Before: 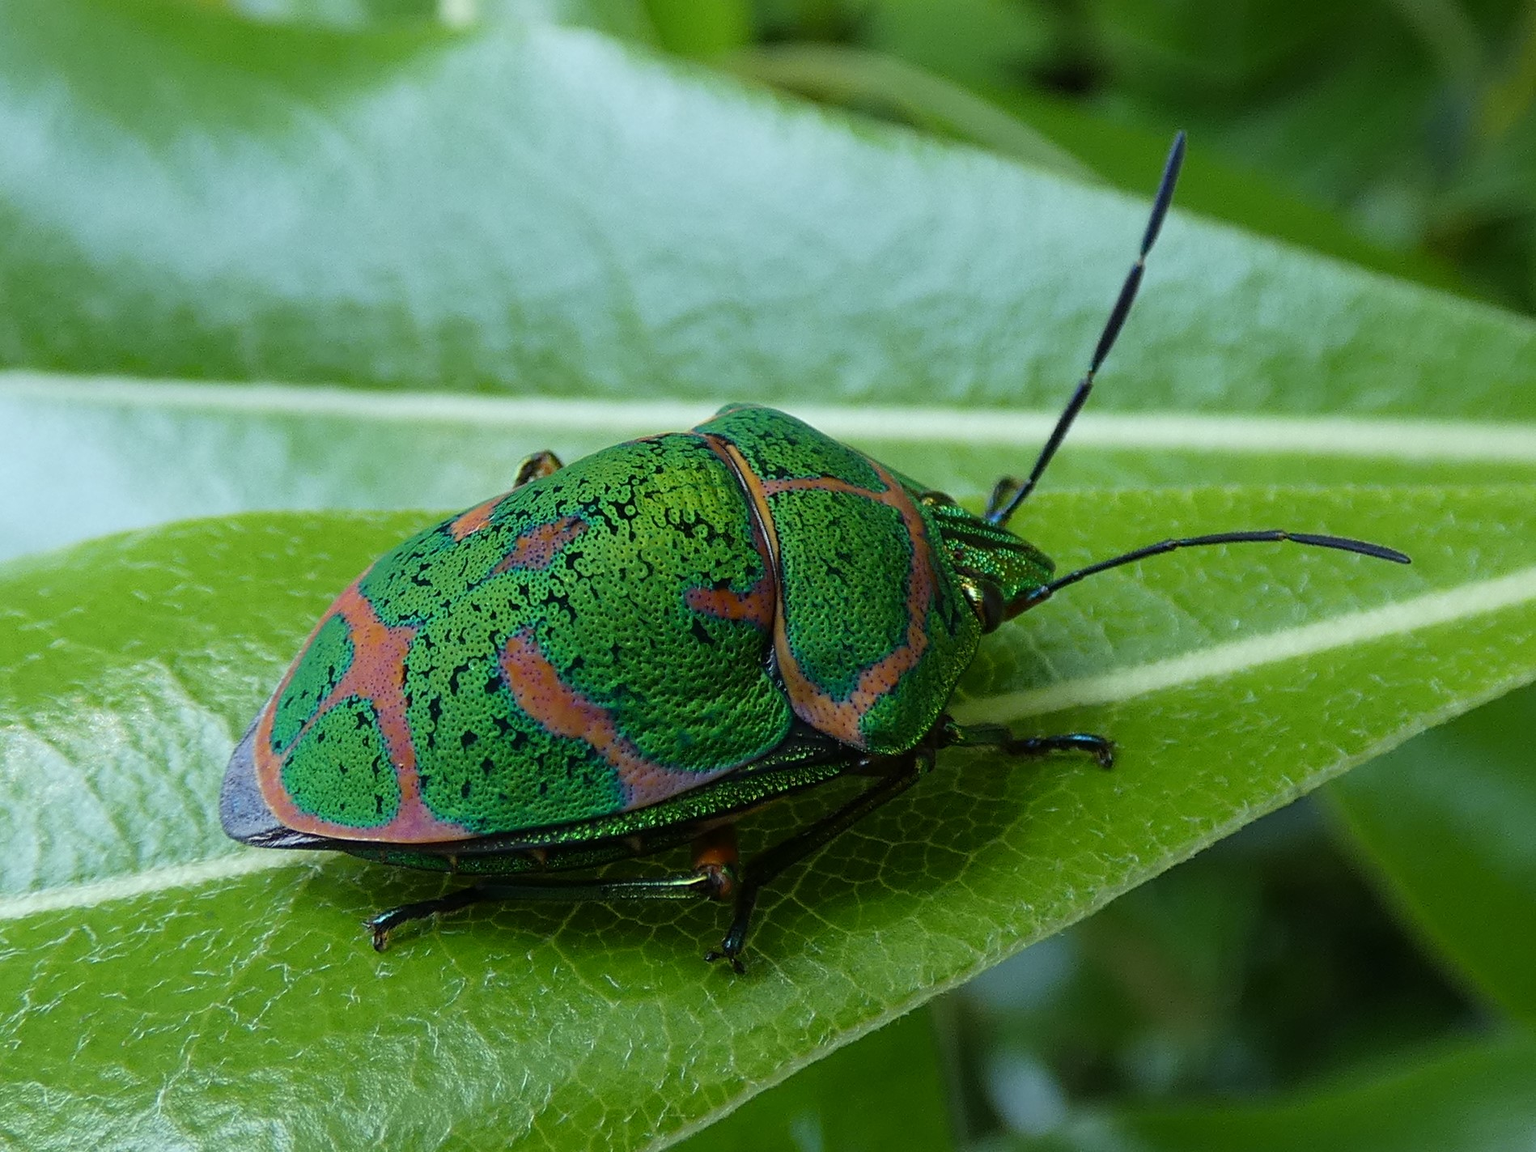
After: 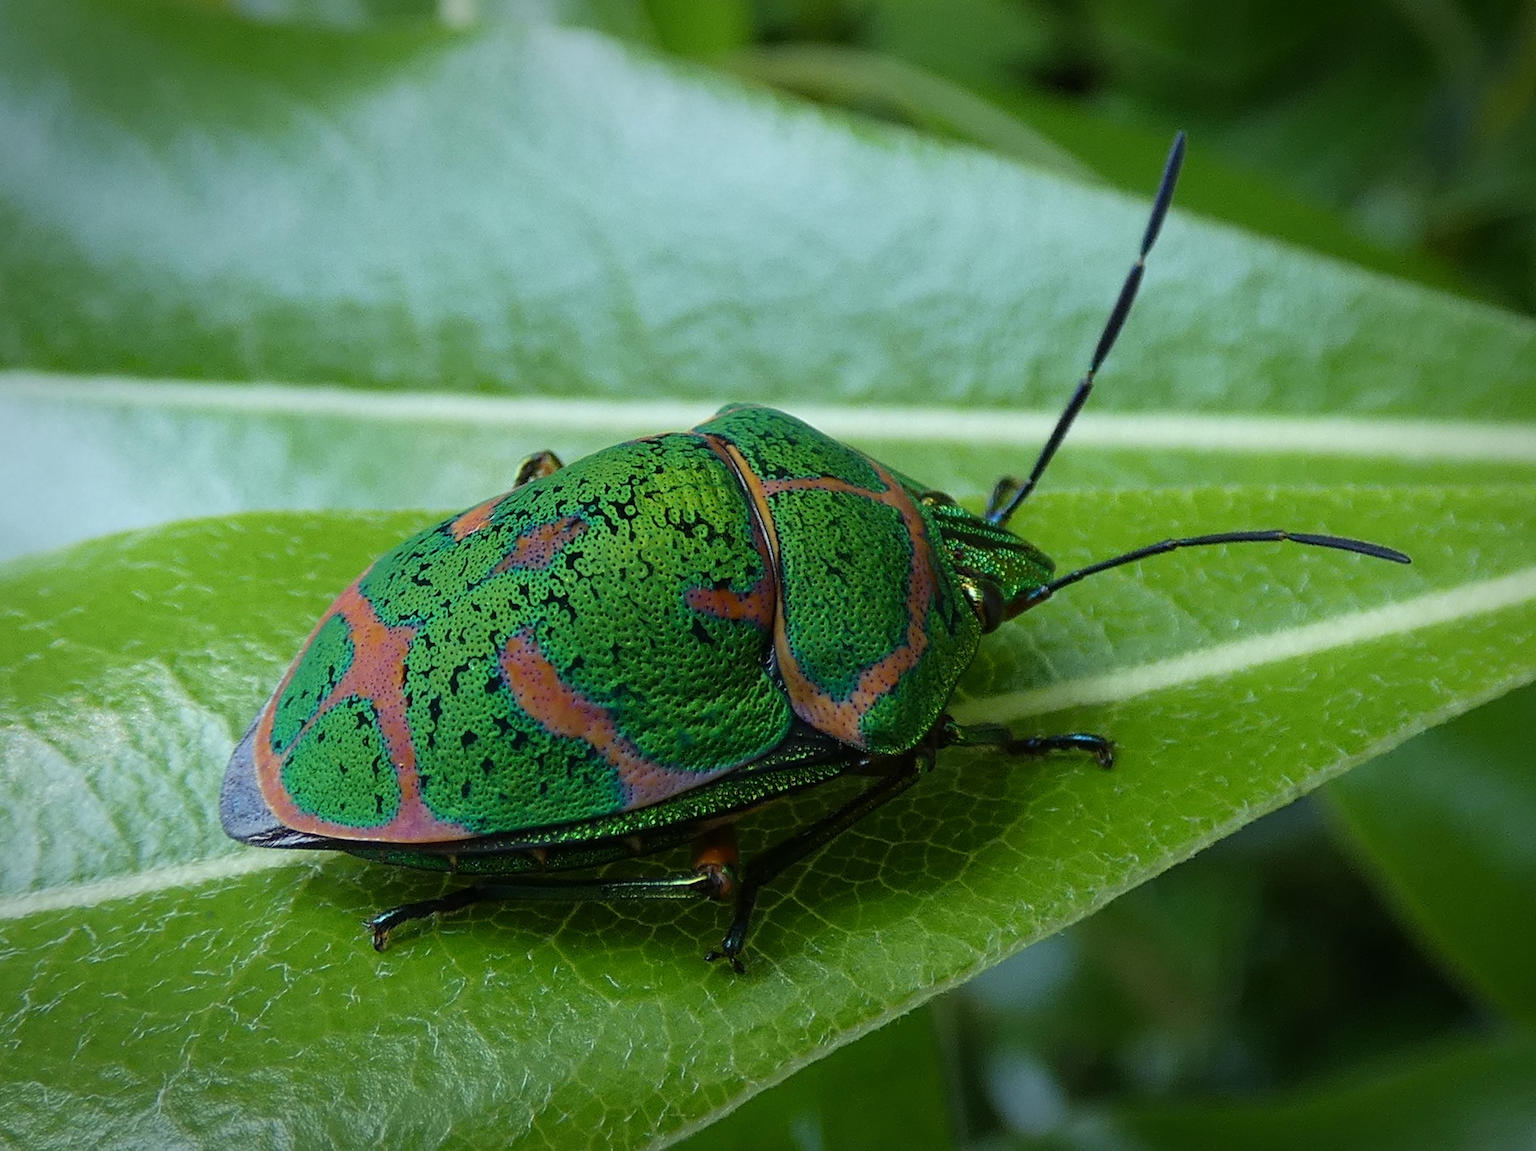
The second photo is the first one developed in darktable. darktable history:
vignetting: fall-off start 78.47%, saturation -0.016, width/height ratio 1.327
